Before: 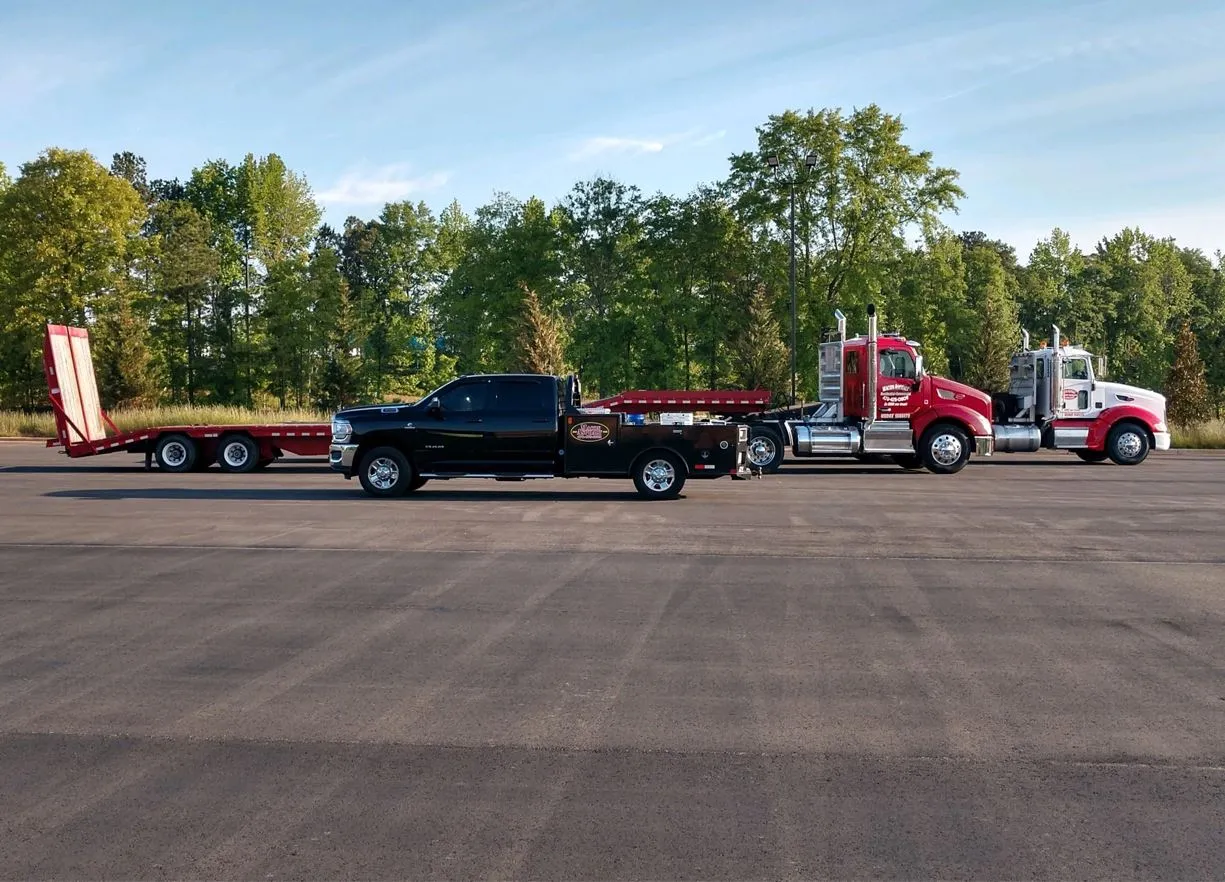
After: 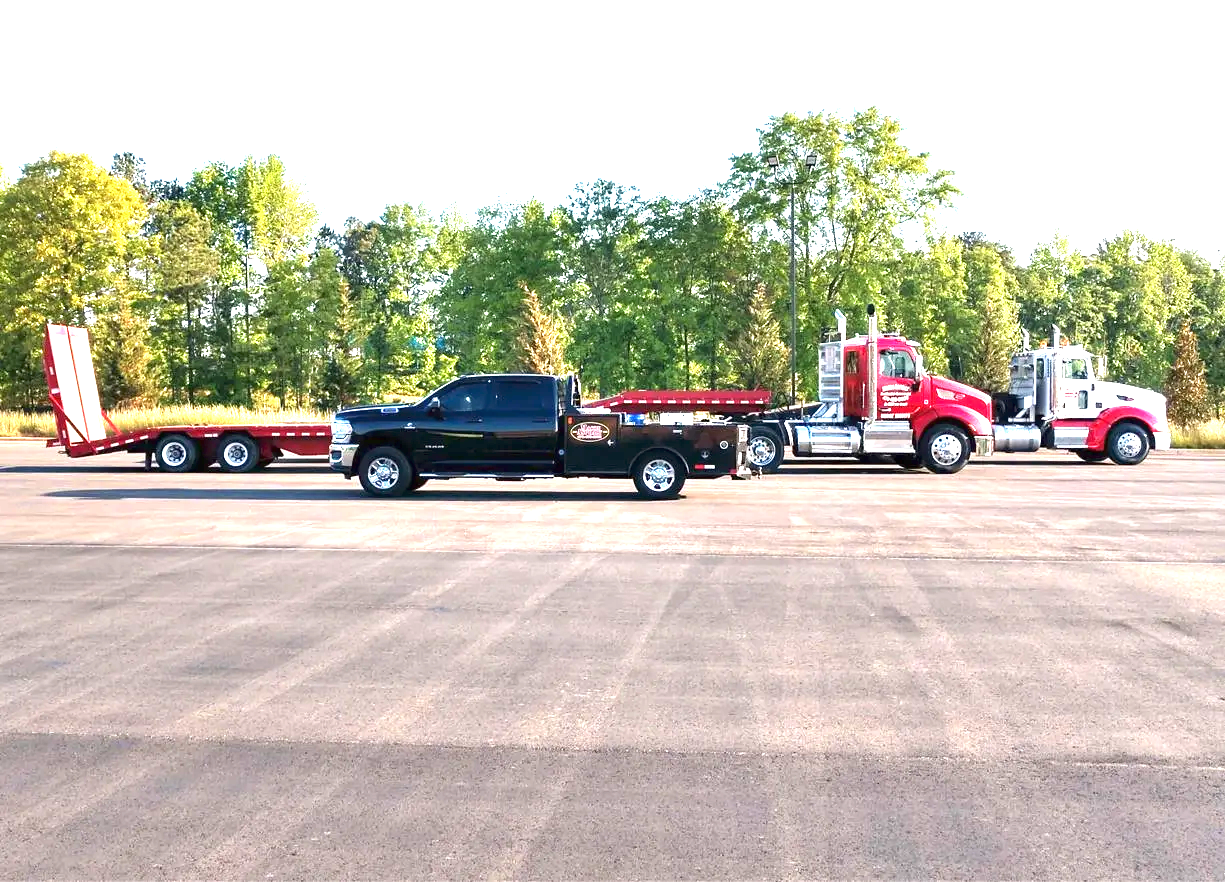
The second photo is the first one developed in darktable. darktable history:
exposure: black level correction 0, exposure 2.11 EV, compensate highlight preservation false
